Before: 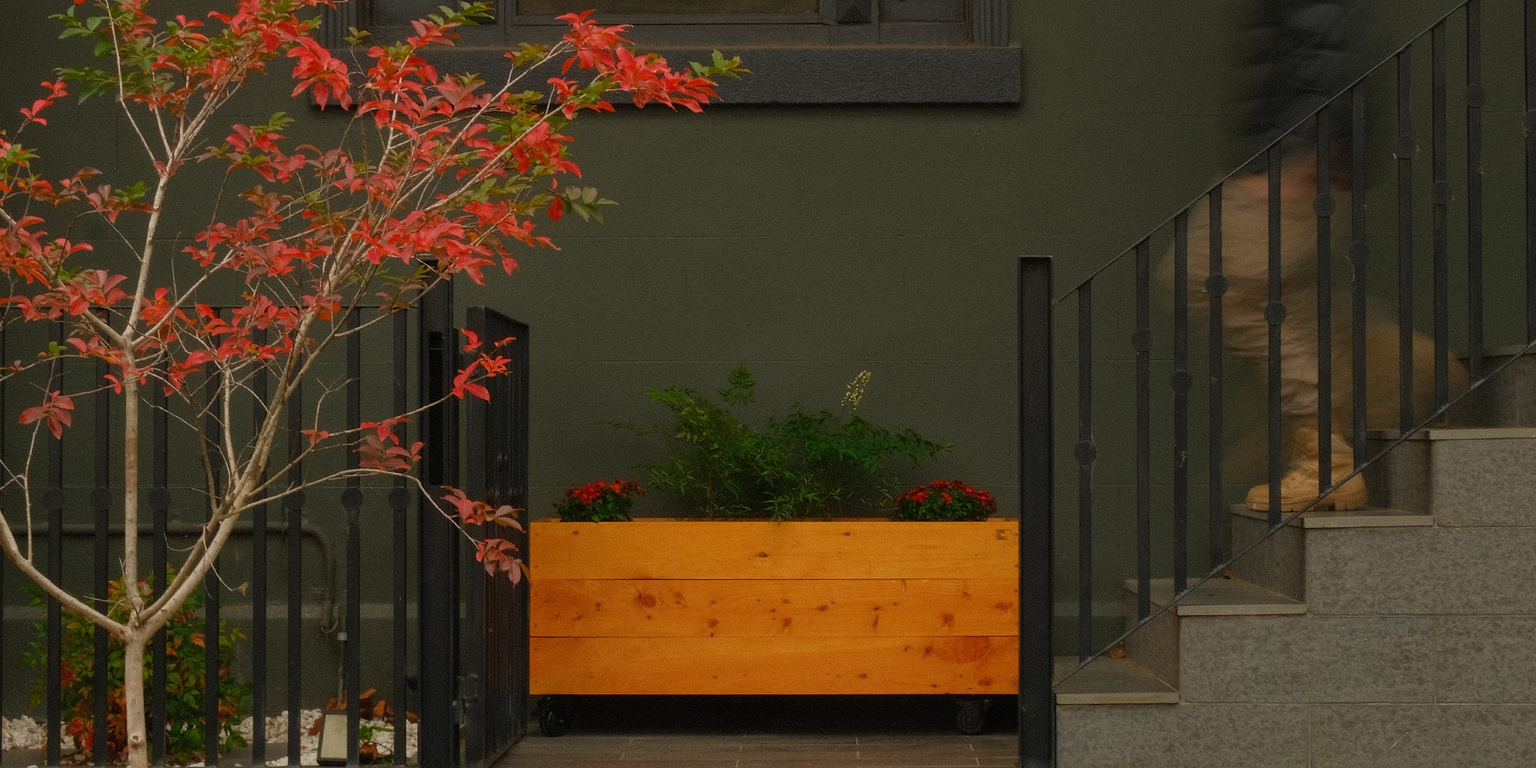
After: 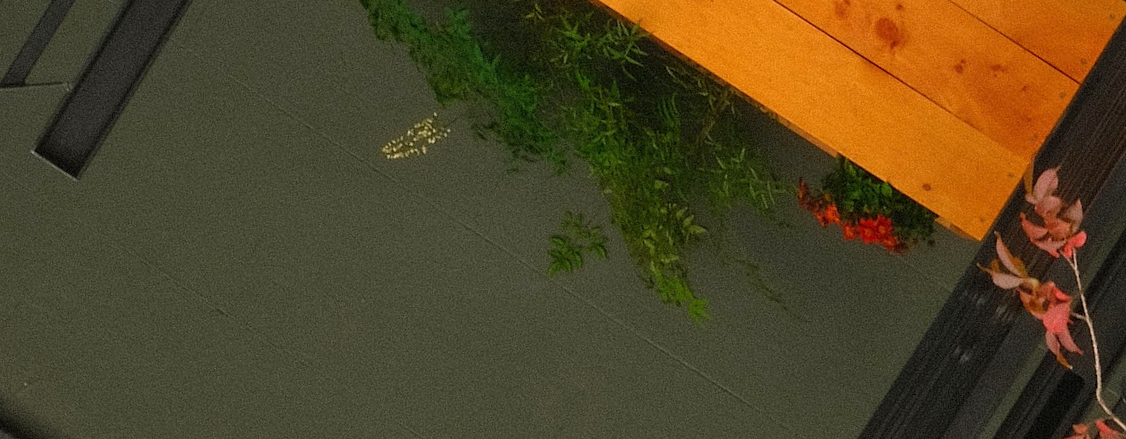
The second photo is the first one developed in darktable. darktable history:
exposure: exposure 0.65 EV, compensate exposure bias true, compensate highlight preservation false
crop and rotate: angle 147.57°, left 9.188%, top 15.654%, right 4.479%, bottom 16.974%
